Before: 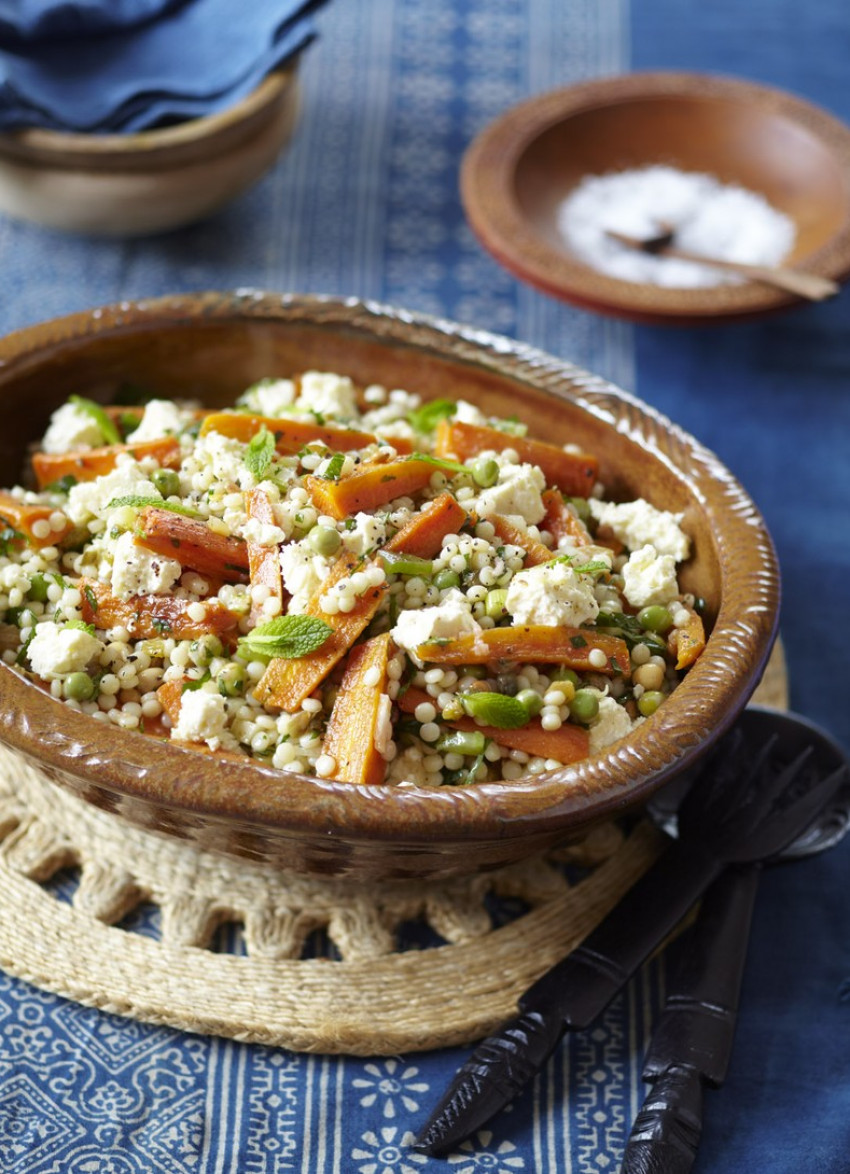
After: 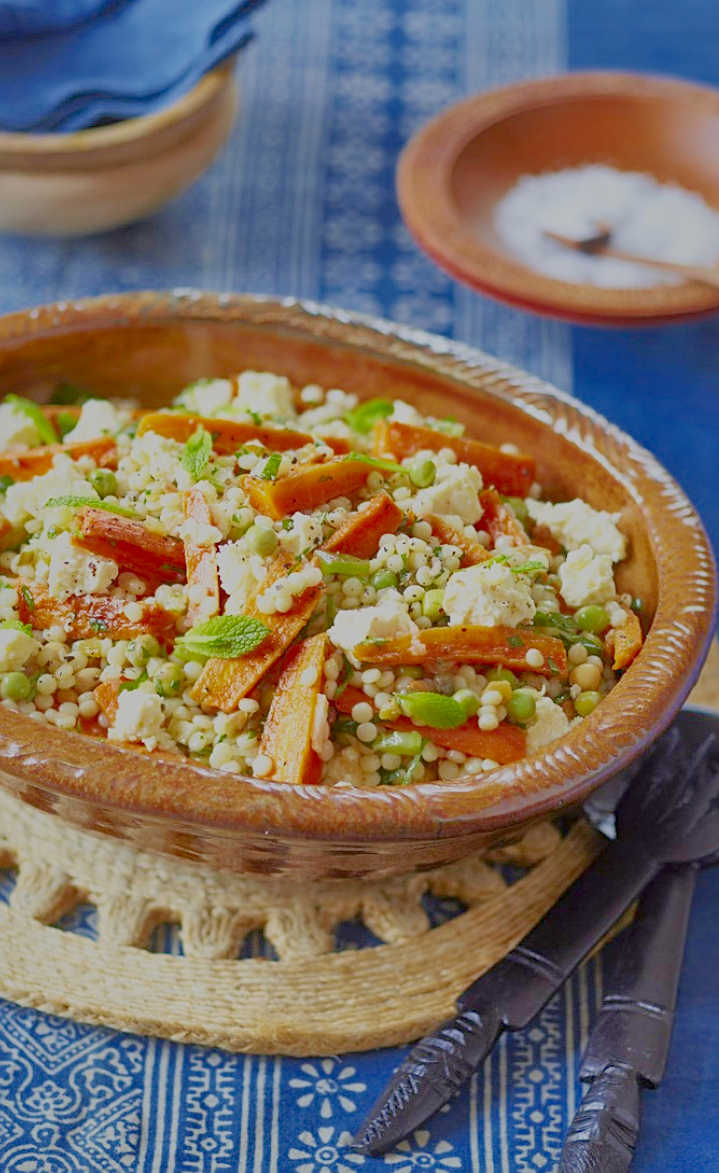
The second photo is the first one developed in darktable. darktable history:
exposure: exposure 1 EV, compensate highlight preservation false
contrast brightness saturation: contrast 0.196, brightness -0.114, saturation 0.097
crop: left 7.479%, right 7.848%
shadows and highlights: on, module defaults
filmic rgb: black relative exposure -13.94 EV, white relative exposure 7.94 EV, hardness 3.75, latitude 49.1%, contrast 0.513, color science v4 (2020)
tone equalizer: -7 EV 0.148 EV, -6 EV 0.587 EV, -5 EV 1.15 EV, -4 EV 1.33 EV, -3 EV 1.18 EV, -2 EV 0.6 EV, -1 EV 0.146 EV, mask exposure compensation -0.512 EV
sharpen: on, module defaults
